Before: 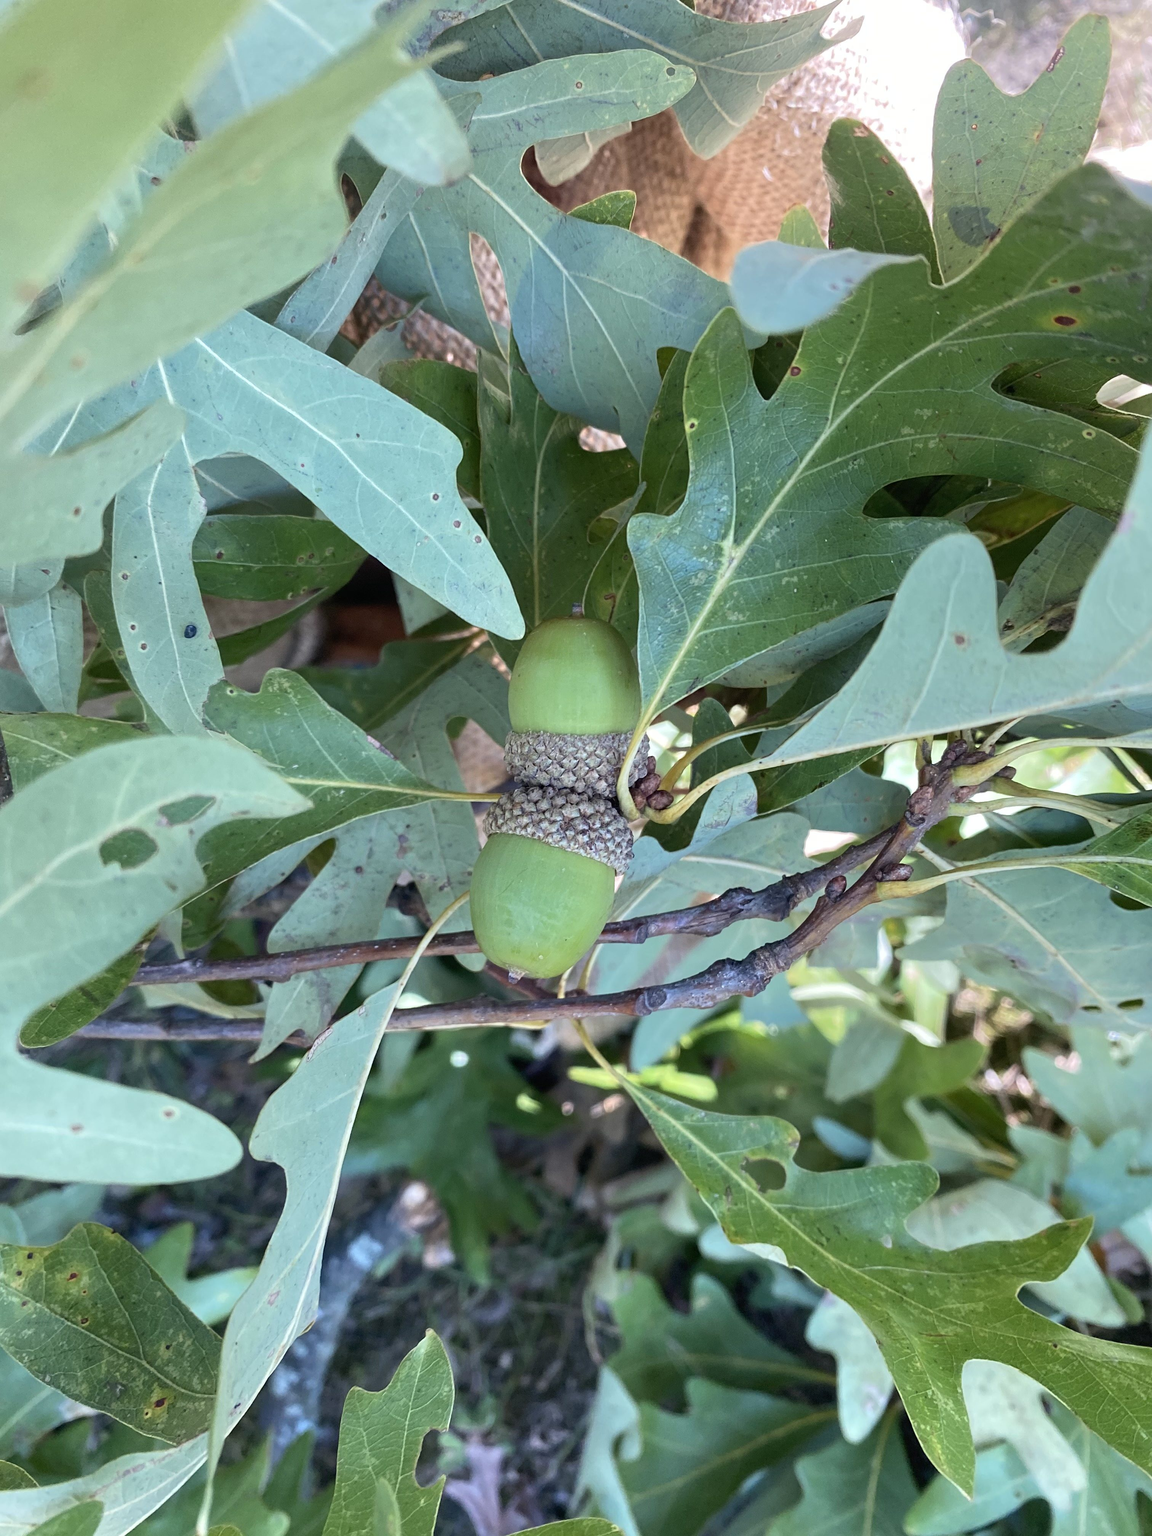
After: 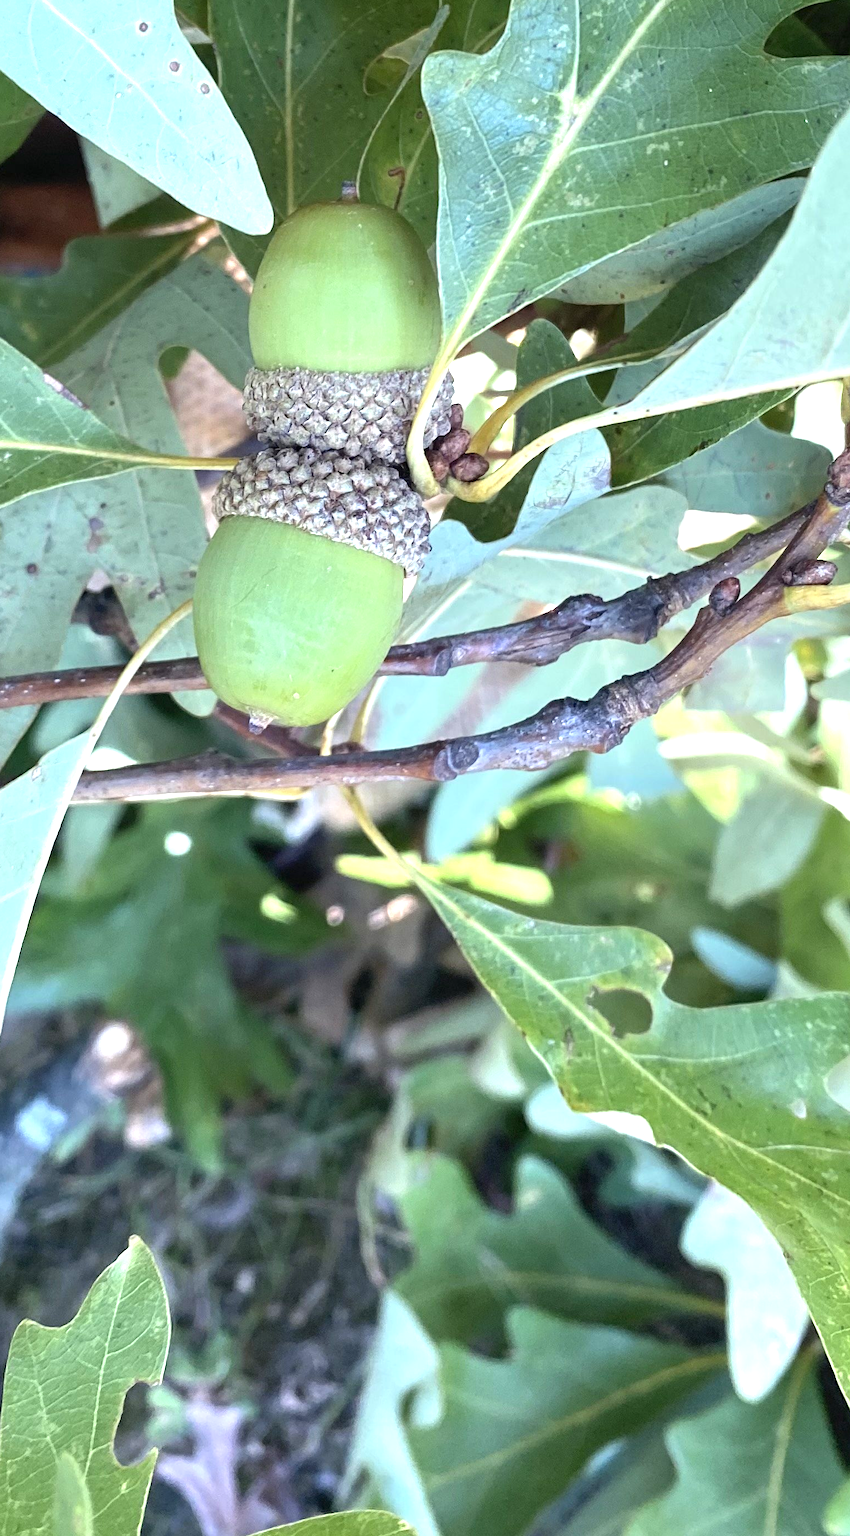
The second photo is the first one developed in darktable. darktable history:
crop and rotate: left 29.331%, top 31.162%, right 19.836%
exposure: black level correction 0, exposure 0.9 EV, compensate highlight preservation false
